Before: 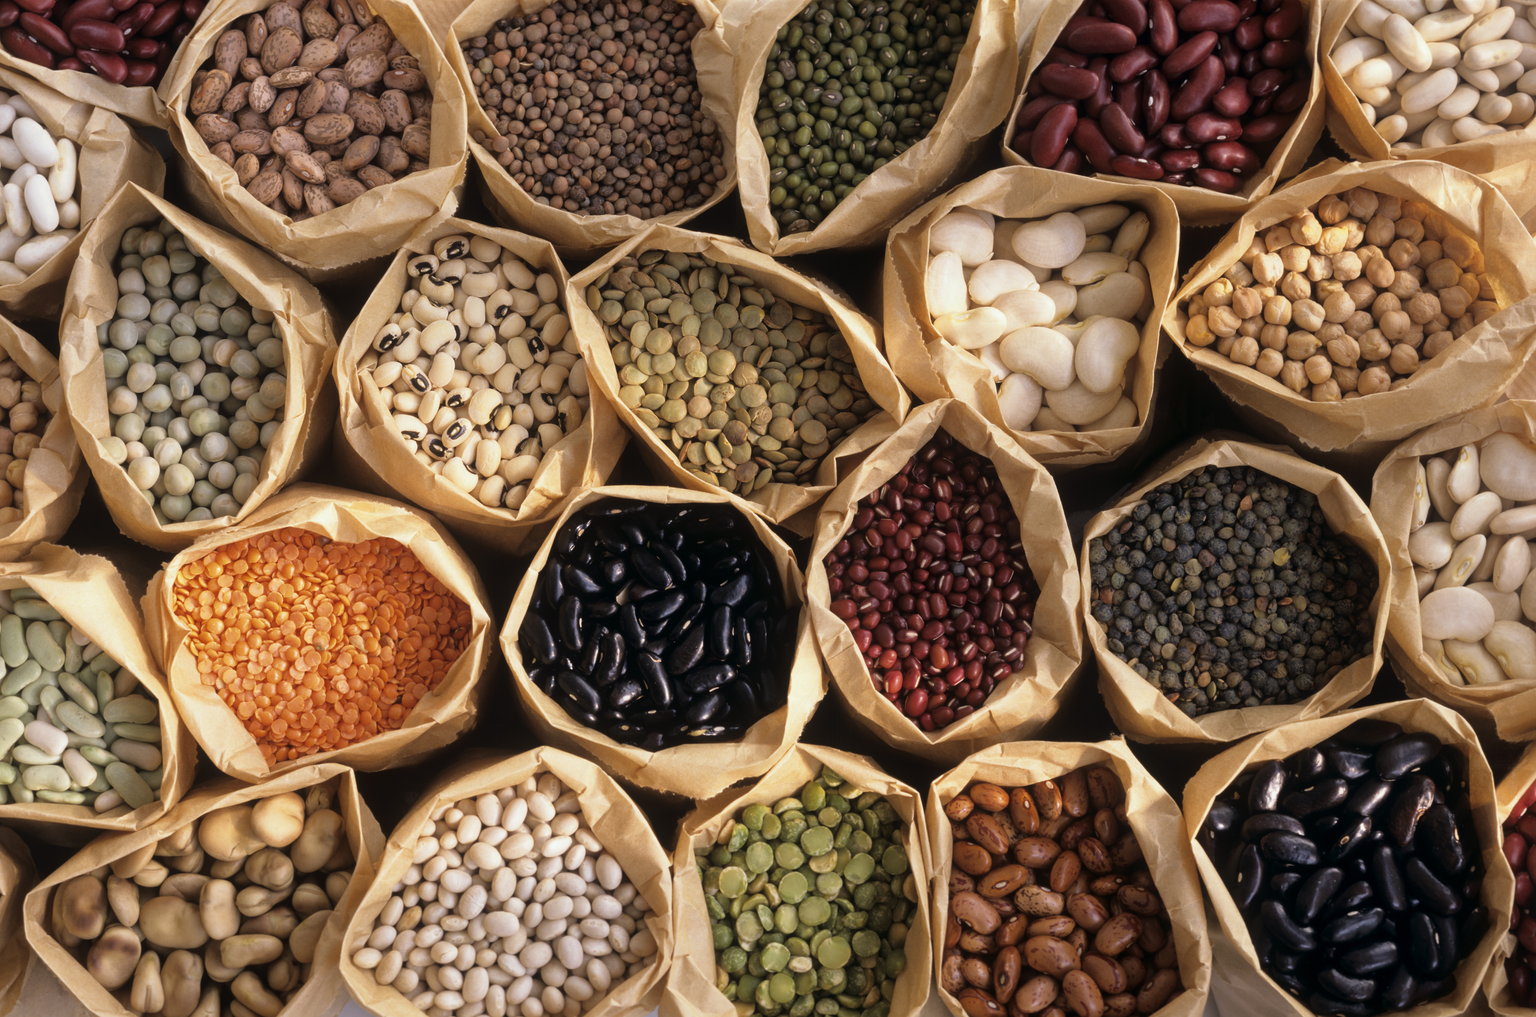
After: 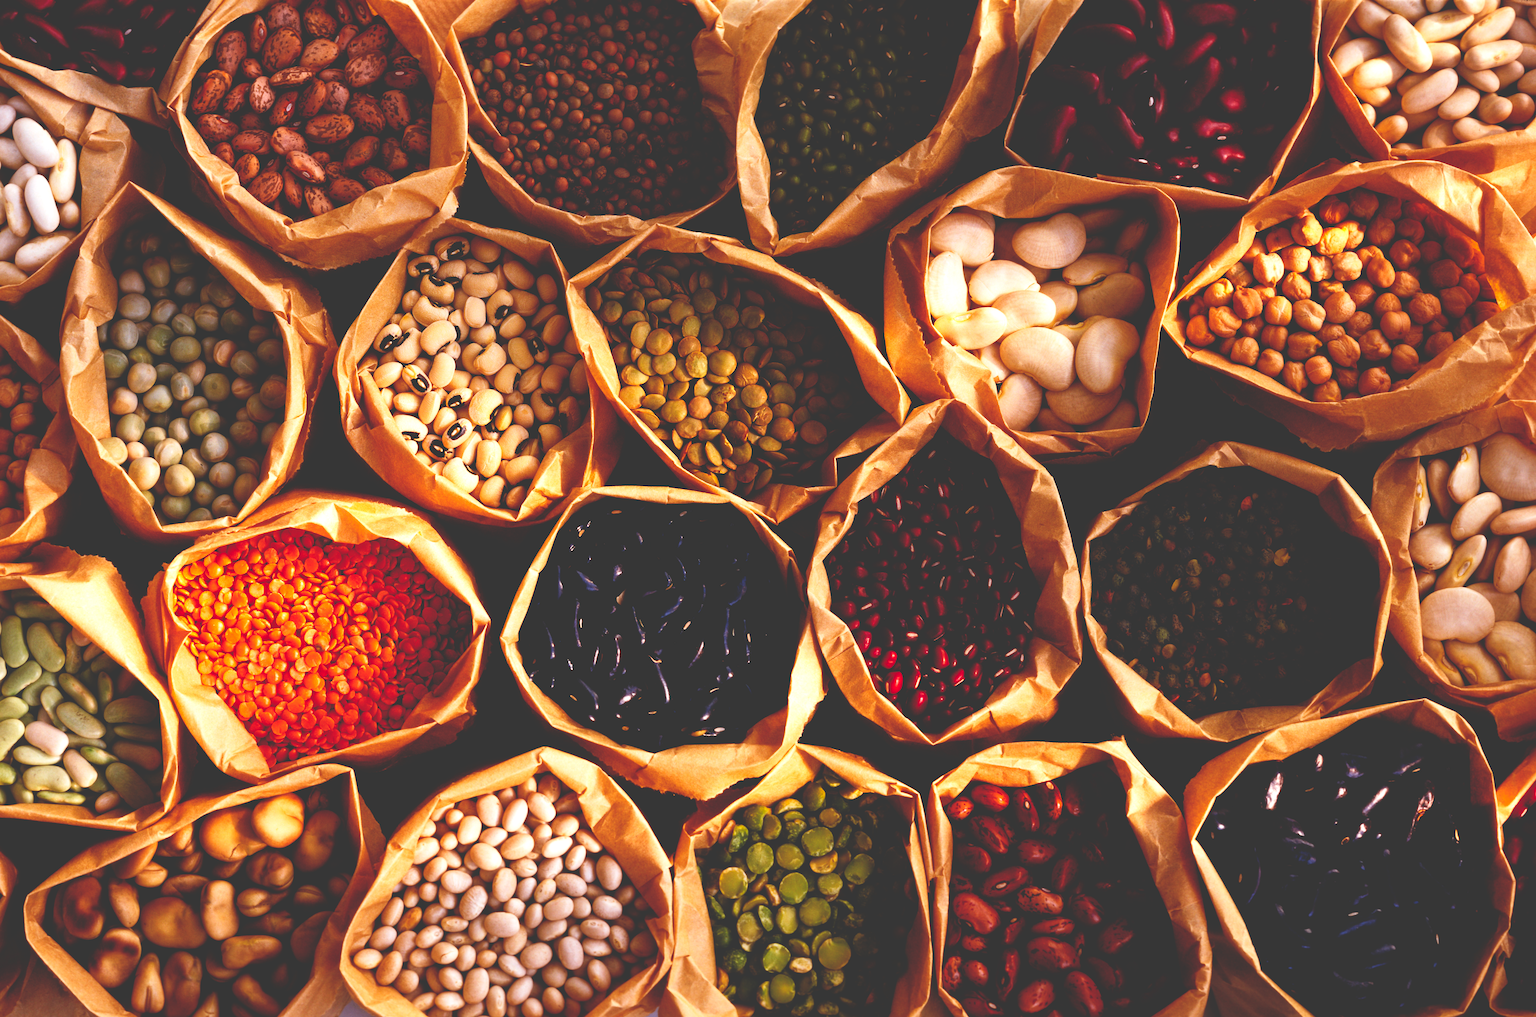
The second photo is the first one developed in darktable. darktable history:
base curve: curves: ch0 [(0, 0.036) (0.083, 0.04) (0.804, 1)], preserve colors none
color balance rgb: highlights gain › chroma 0.208%, highlights gain › hue 331.53°, global offset › hue 171.61°, perceptual saturation grading › global saturation 19.845%, perceptual saturation grading › highlights -25.397%, perceptual saturation grading › shadows 49.612%, global vibrance 20%
